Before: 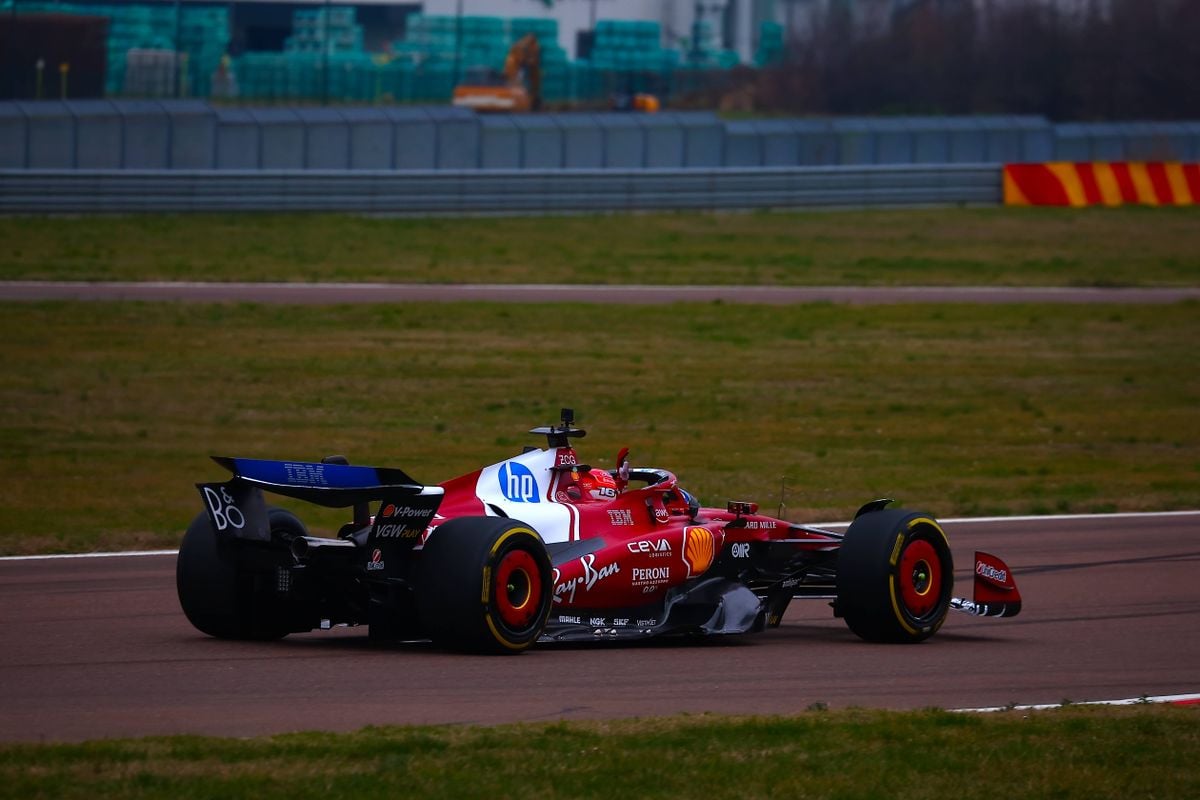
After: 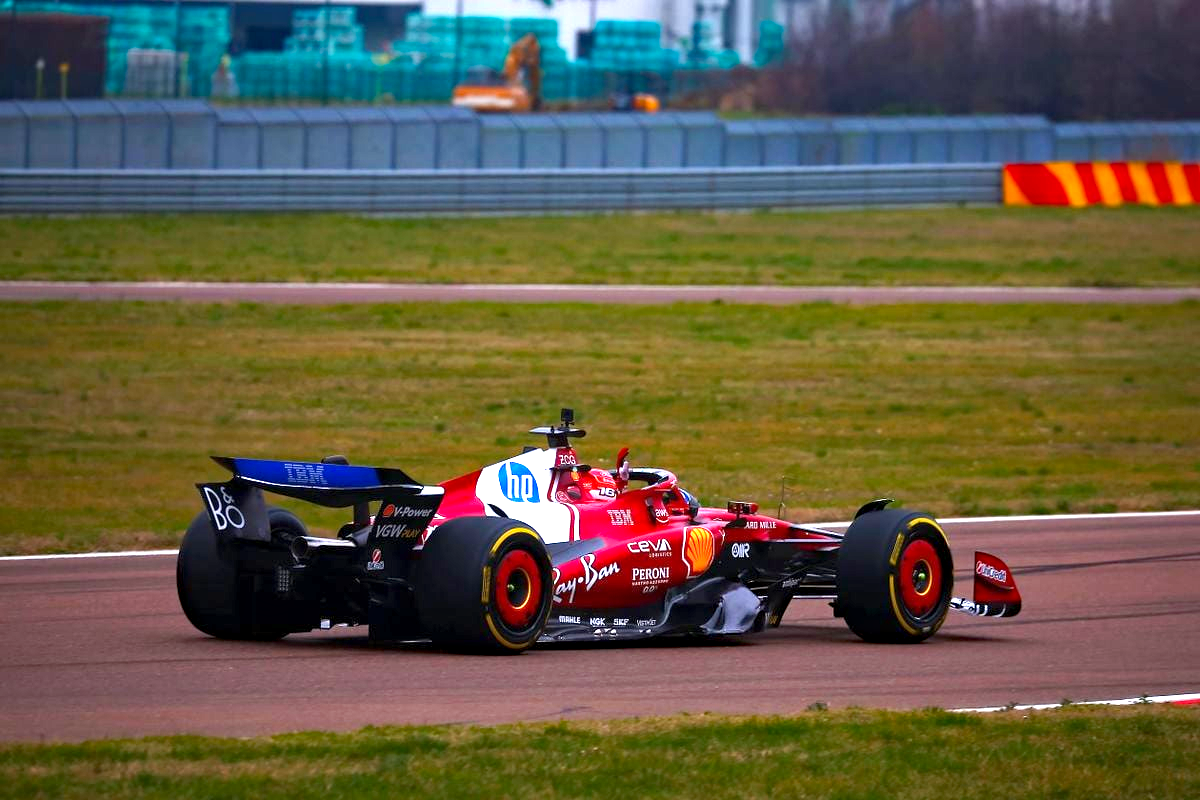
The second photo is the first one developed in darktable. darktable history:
tone curve: curves: ch0 [(0, 0) (0.003, 0.003) (0.011, 0.011) (0.025, 0.025) (0.044, 0.044) (0.069, 0.068) (0.1, 0.098) (0.136, 0.134) (0.177, 0.175) (0.224, 0.221) (0.277, 0.273) (0.335, 0.331) (0.399, 0.394) (0.468, 0.462) (0.543, 0.543) (0.623, 0.623) (0.709, 0.709) (0.801, 0.801) (0.898, 0.898) (1, 1)], preserve colors none
haze removal: compatibility mode true, adaptive false
exposure: black level correction 0.001, exposure 1.718 EV, compensate exposure bias true, compensate highlight preservation false
